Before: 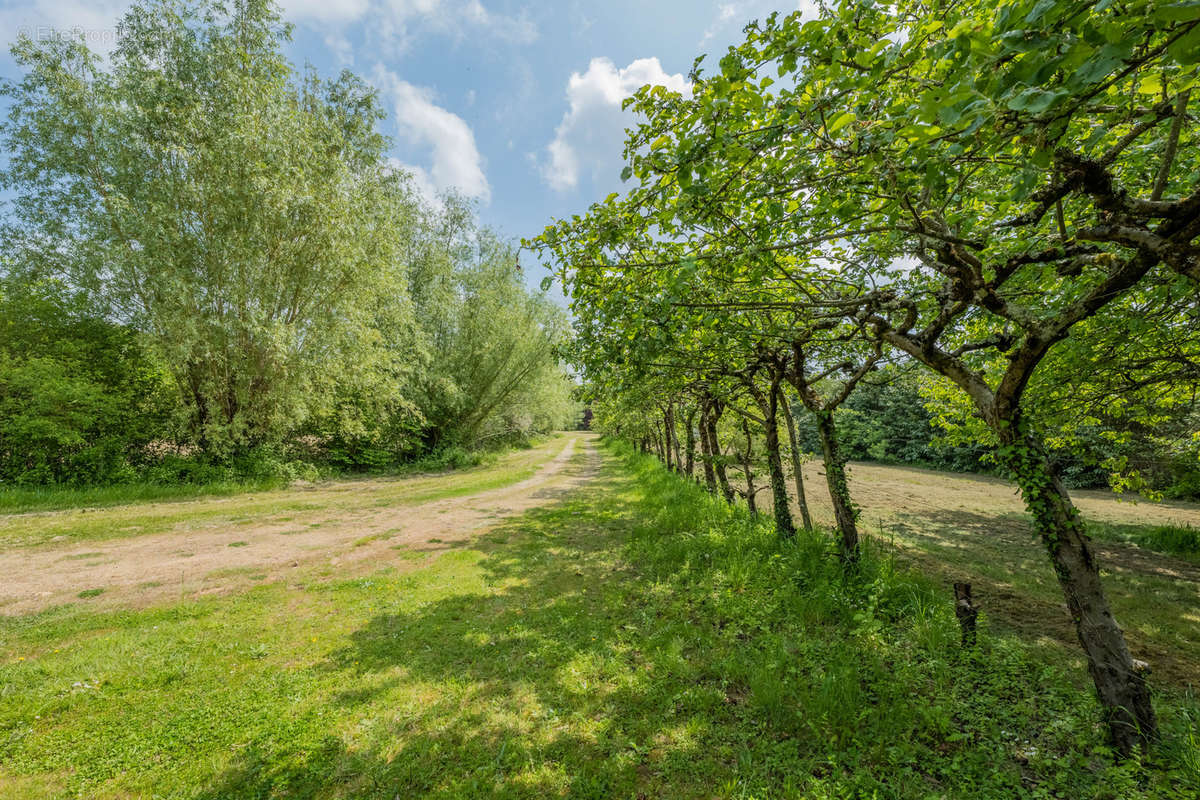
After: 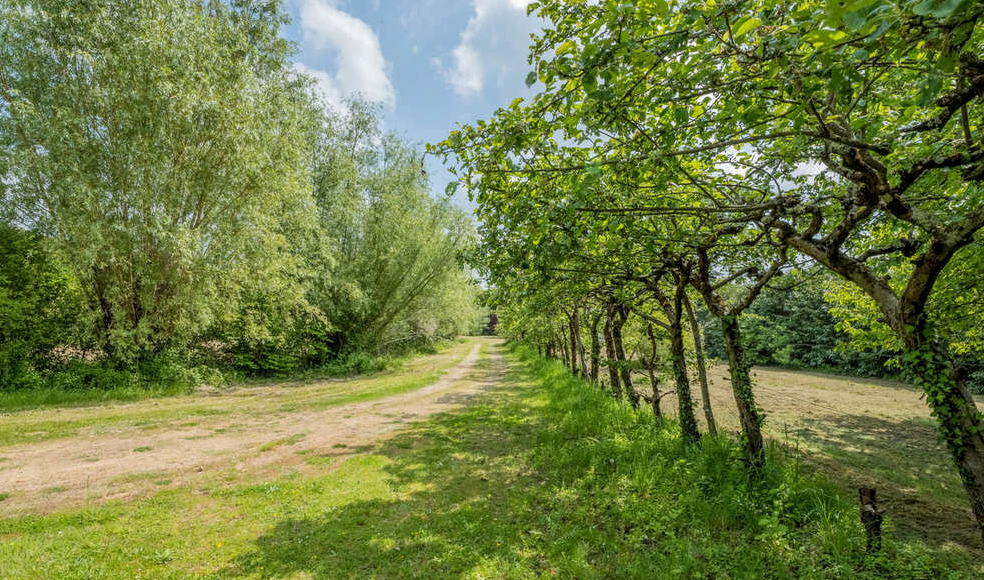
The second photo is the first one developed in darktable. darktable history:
local contrast: highlights 106%, shadows 99%, detail 120%, midtone range 0.2
crop: left 7.939%, top 11.961%, right 10.028%, bottom 15.469%
tone equalizer: on, module defaults
